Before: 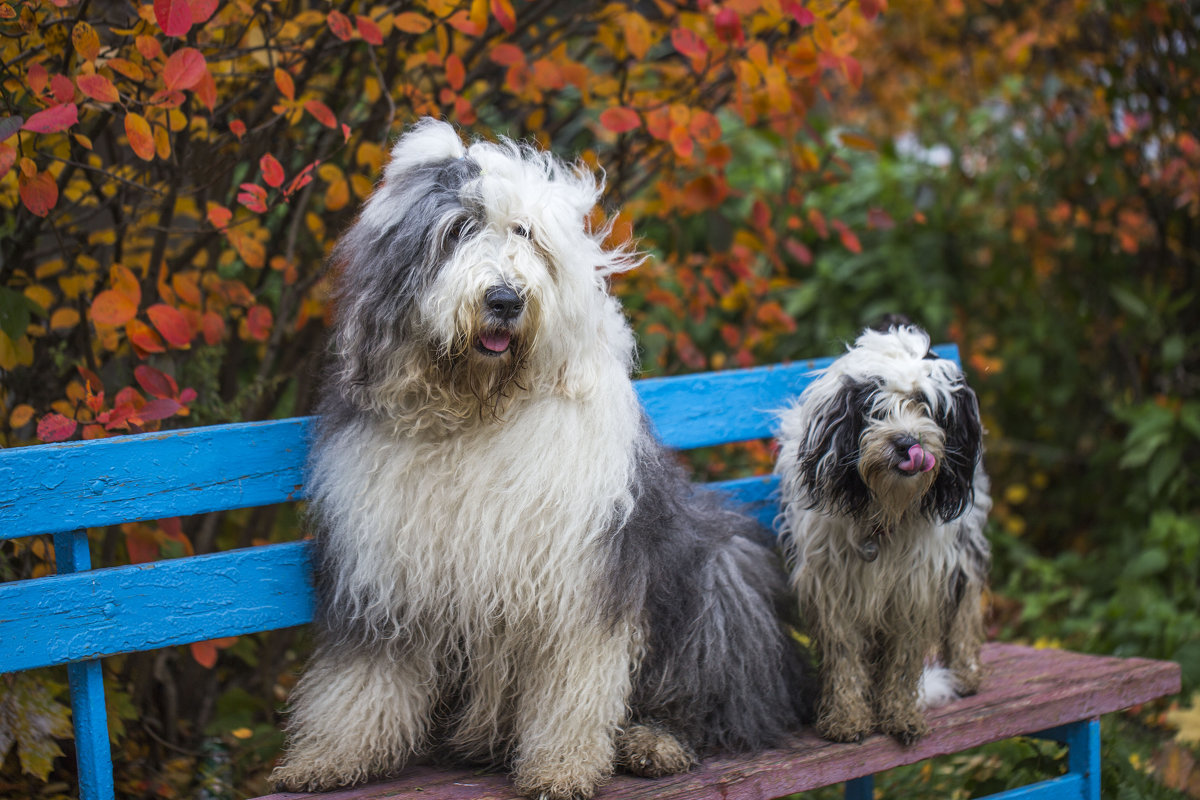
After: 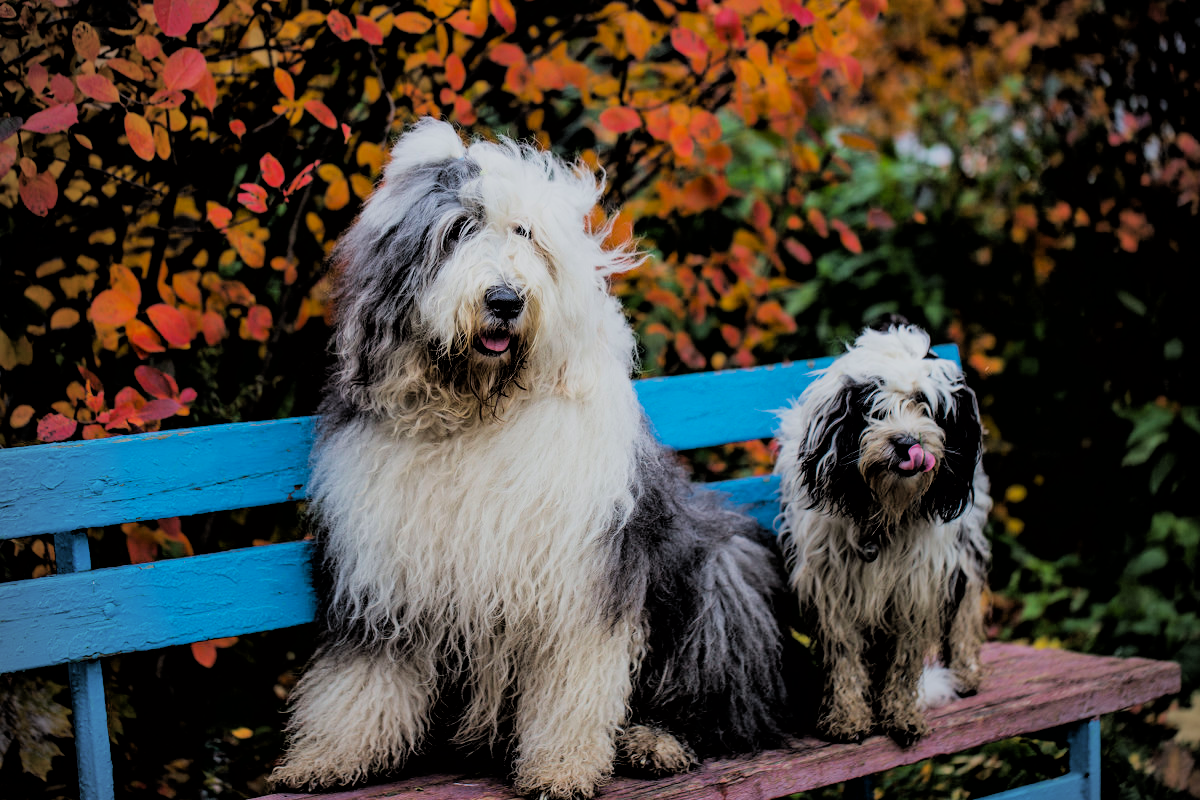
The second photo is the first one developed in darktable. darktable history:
filmic rgb: black relative exposure -2.81 EV, white relative exposure 4.56 EV, hardness 1.74, contrast 1.245, color science v6 (2022)
vignetting: on, module defaults
